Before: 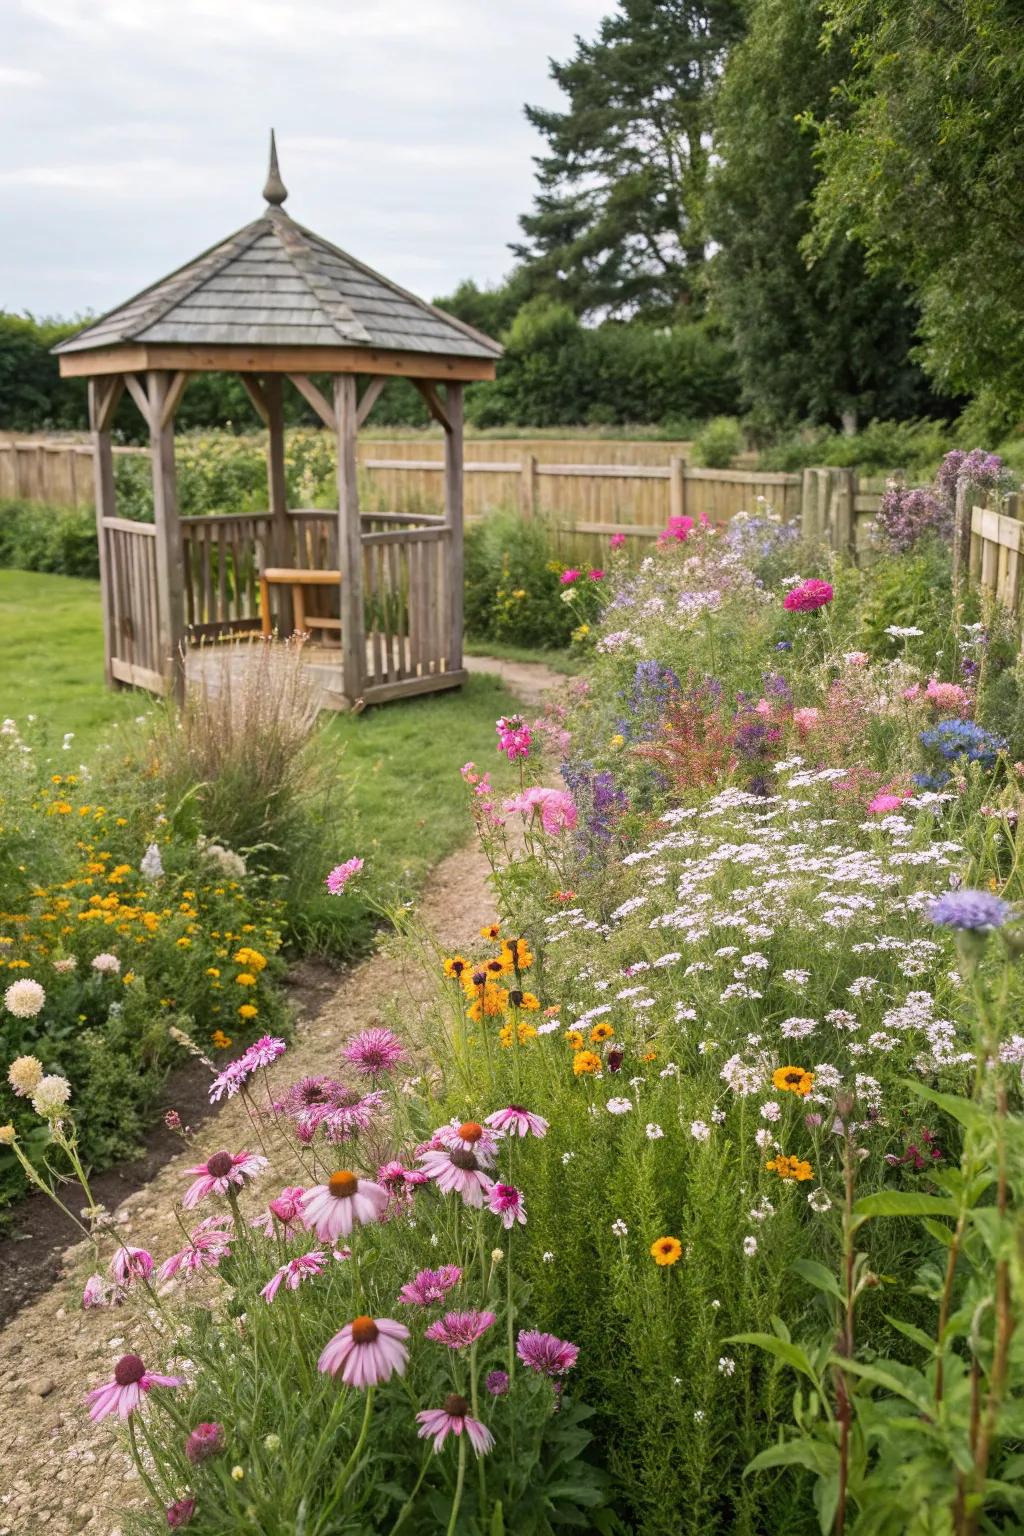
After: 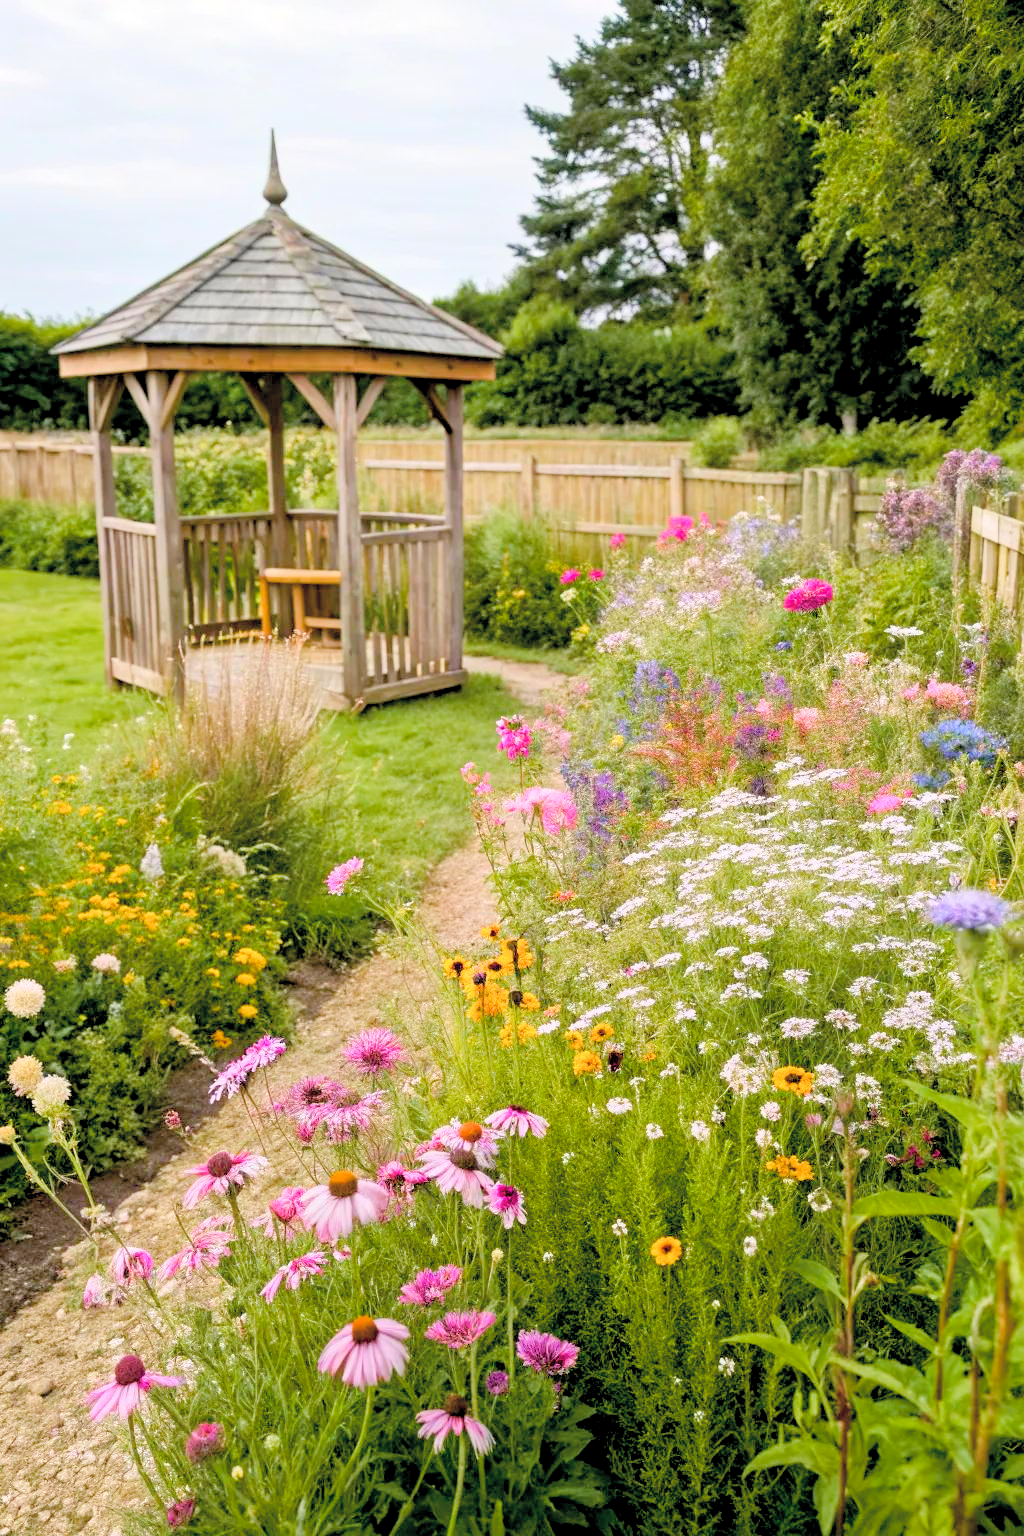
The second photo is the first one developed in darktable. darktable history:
global tonemap: drago (0.7, 100)
color balance rgb: shadows lift › luminance -9.41%, highlights gain › luminance 17.6%, global offset › luminance -1.45%, perceptual saturation grading › highlights -17.77%, perceptual saturation grading › mid-tones 33.1%, perceptual saturation grading › shadows 50.52%, global vibrance 24.22%
